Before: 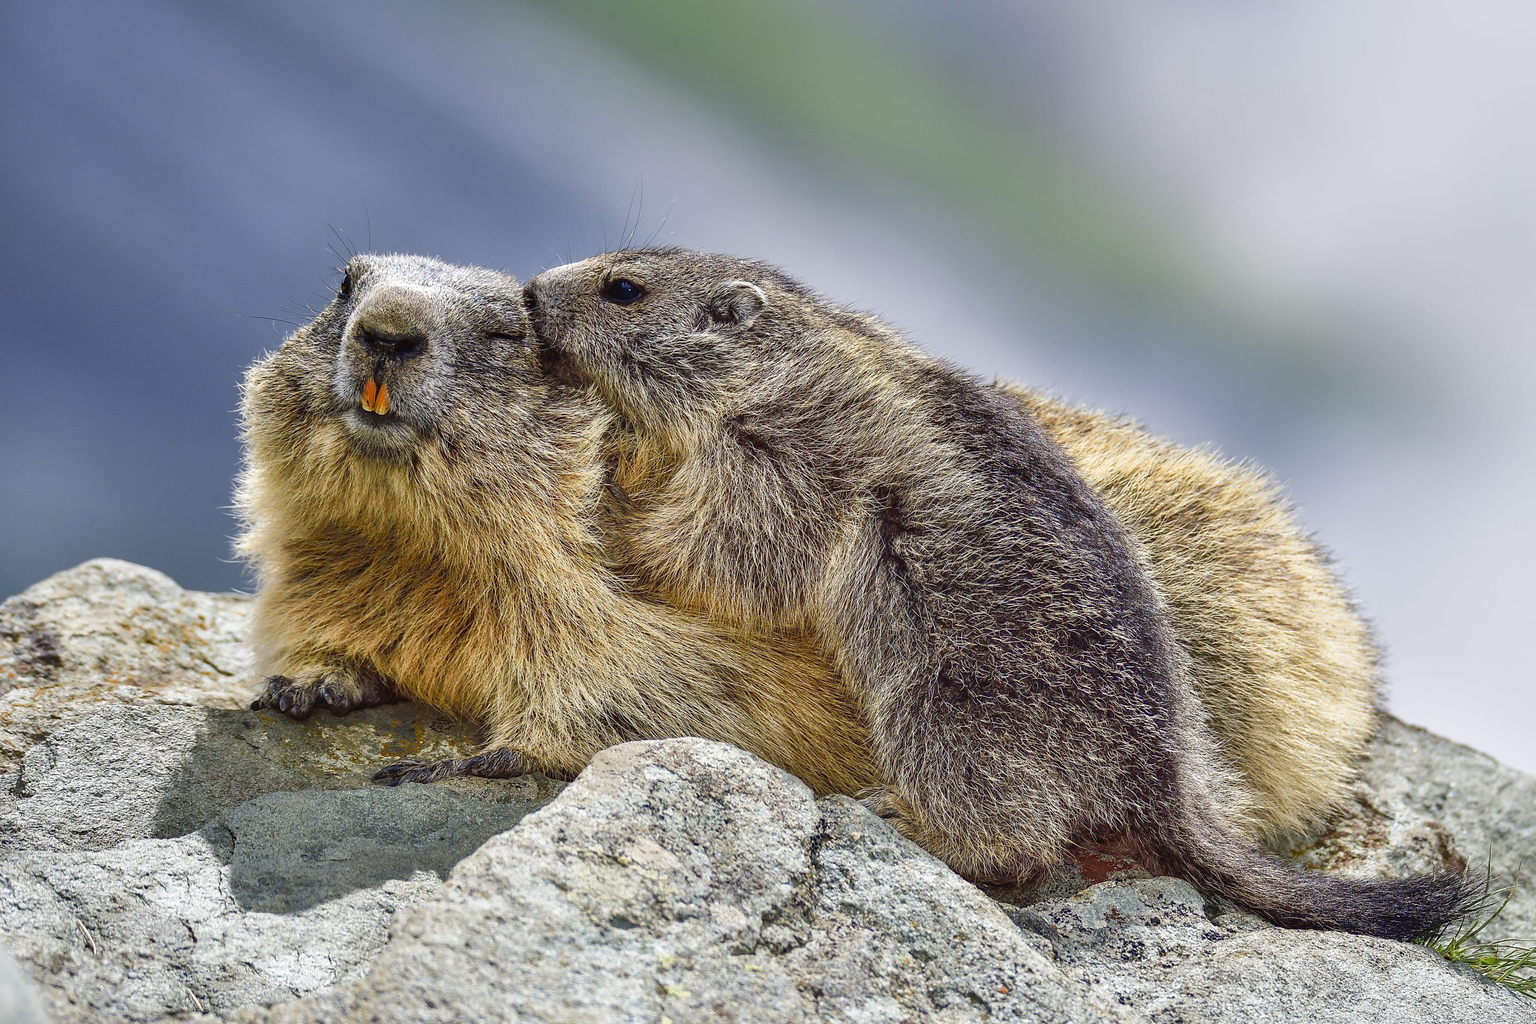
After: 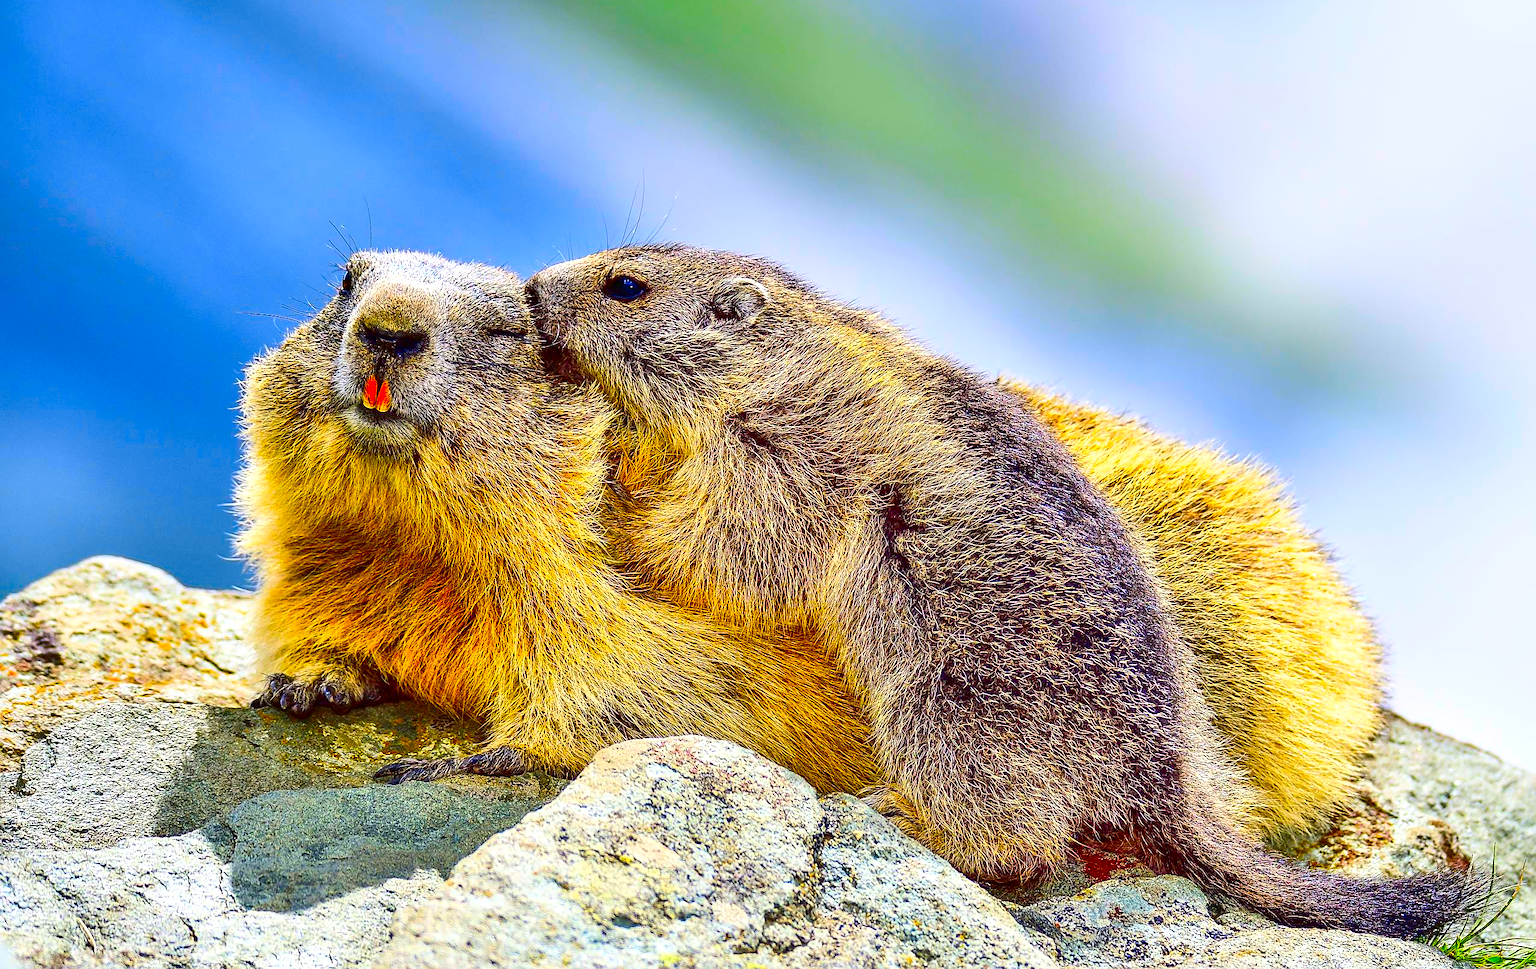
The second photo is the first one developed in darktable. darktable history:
levels: levels [0, 0.48, 0.961]
sharpen: on, module defaults
crop: top 0.465%, right 0.261%, bottom 5.046%
contrast brightness saturation: contrast 0.135
color correction: highlights b* -0.061, saturation 3
tone equalizer: on, module defaults
tone curve: curves: ch0 [(0, 0) (0.004, 0.001) (0.133, 0.112) (0.325, 0.362) (0.832, 0.893) (1, 1)], color space Lab, independent channels, preserve colors none
